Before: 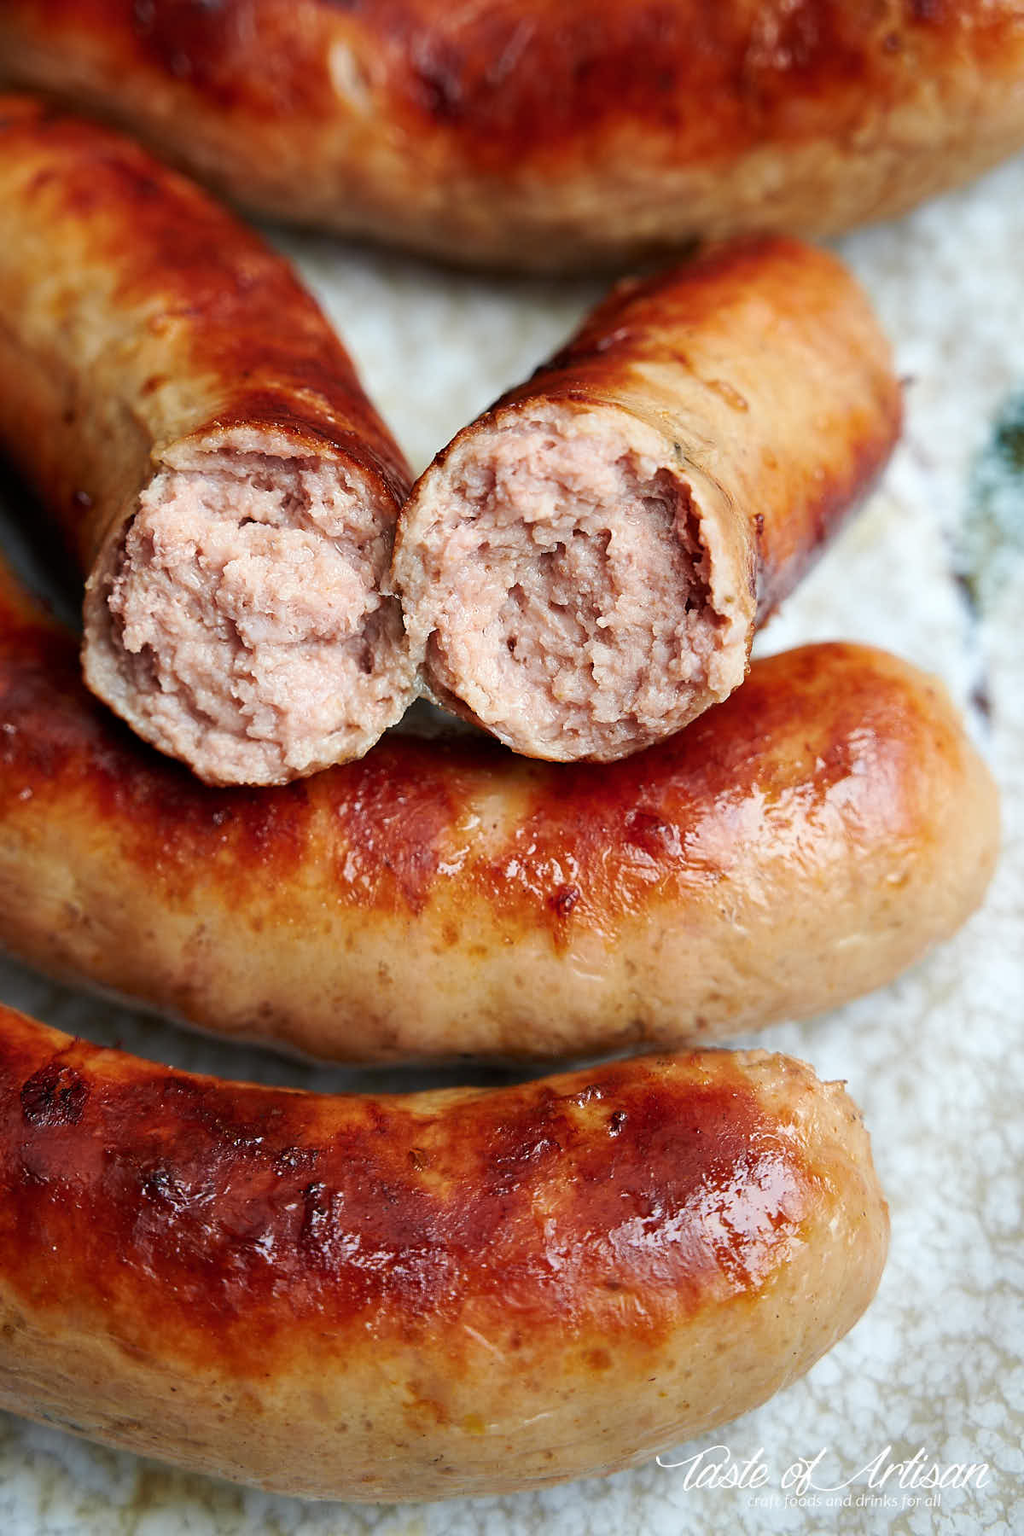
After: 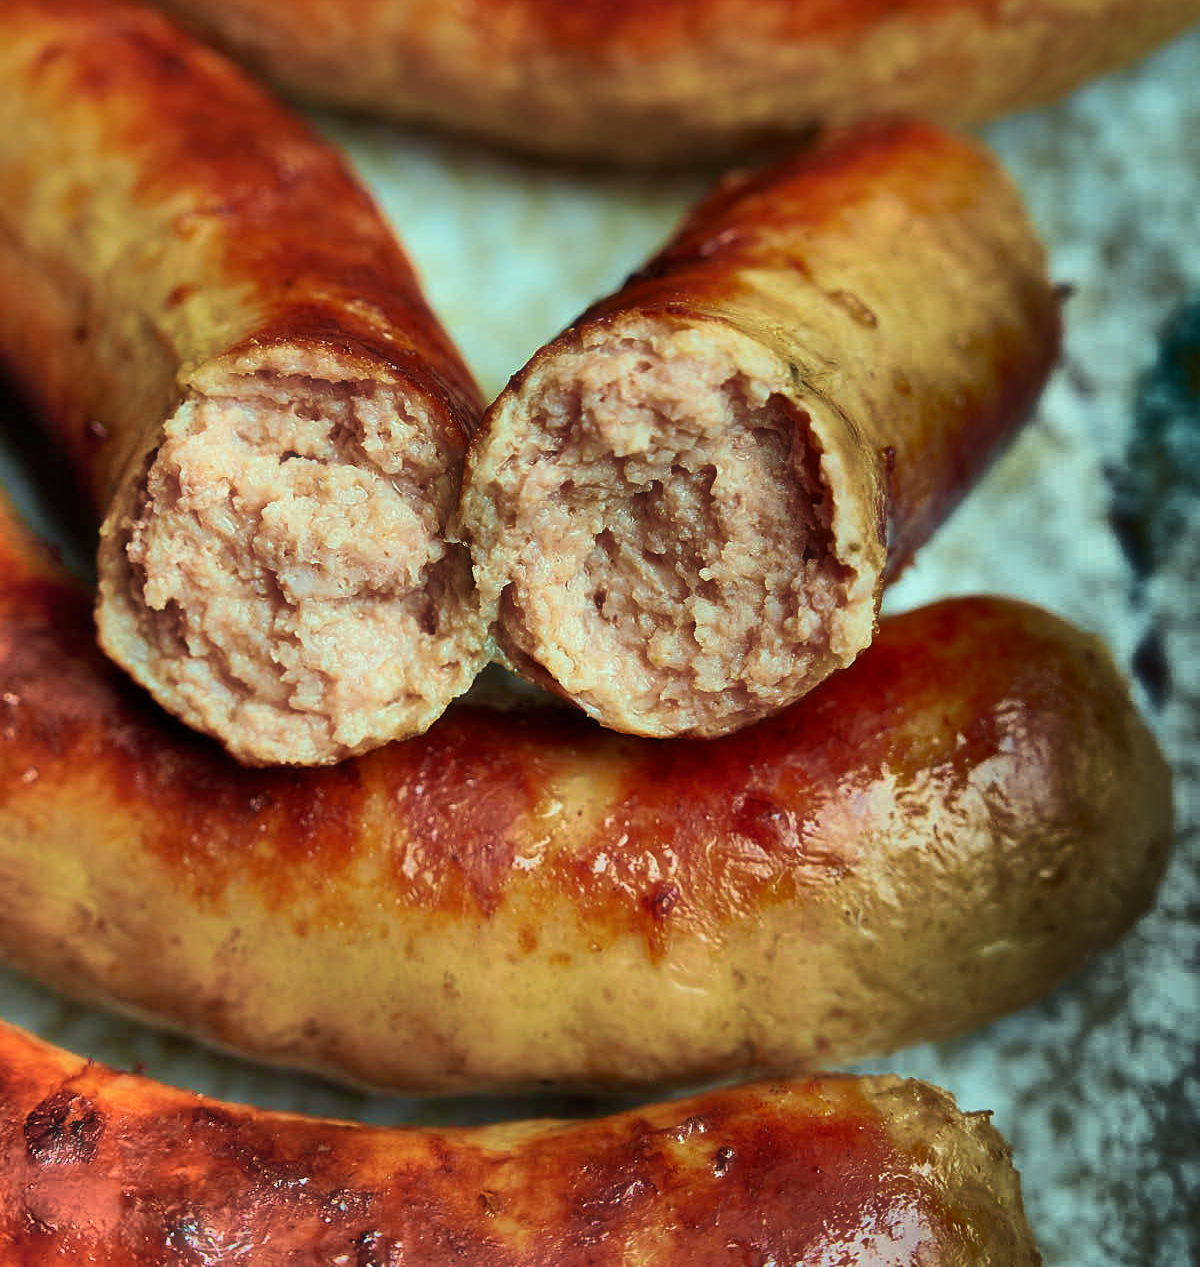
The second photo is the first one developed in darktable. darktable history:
crop and rotate: top 8.647%, bottom 20.924%
velvia: strength 75%
shadows and highlights: radius 123.41, shadows 99.67, white point adjustment -2.96, highlights -99.62, highlights color adjustment 0.403%, soften with gaussian
color correction: highlights a* -8.24, highlights b* 3.38
haze removal: strength -0.092, compatibility mode true, adaptive false
